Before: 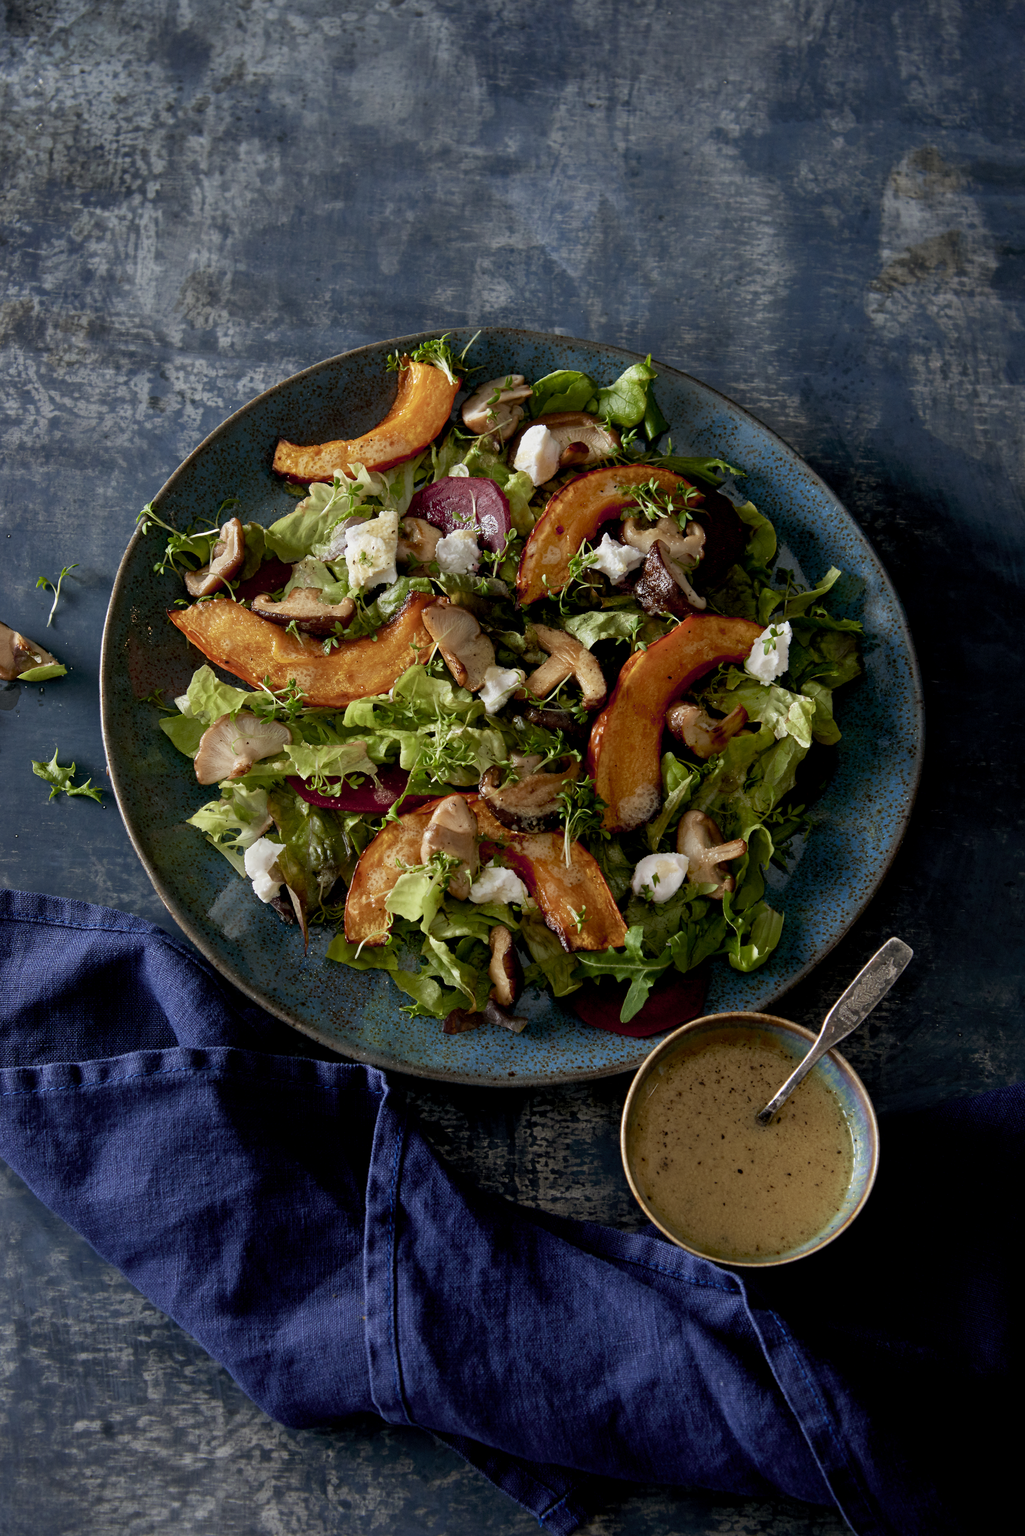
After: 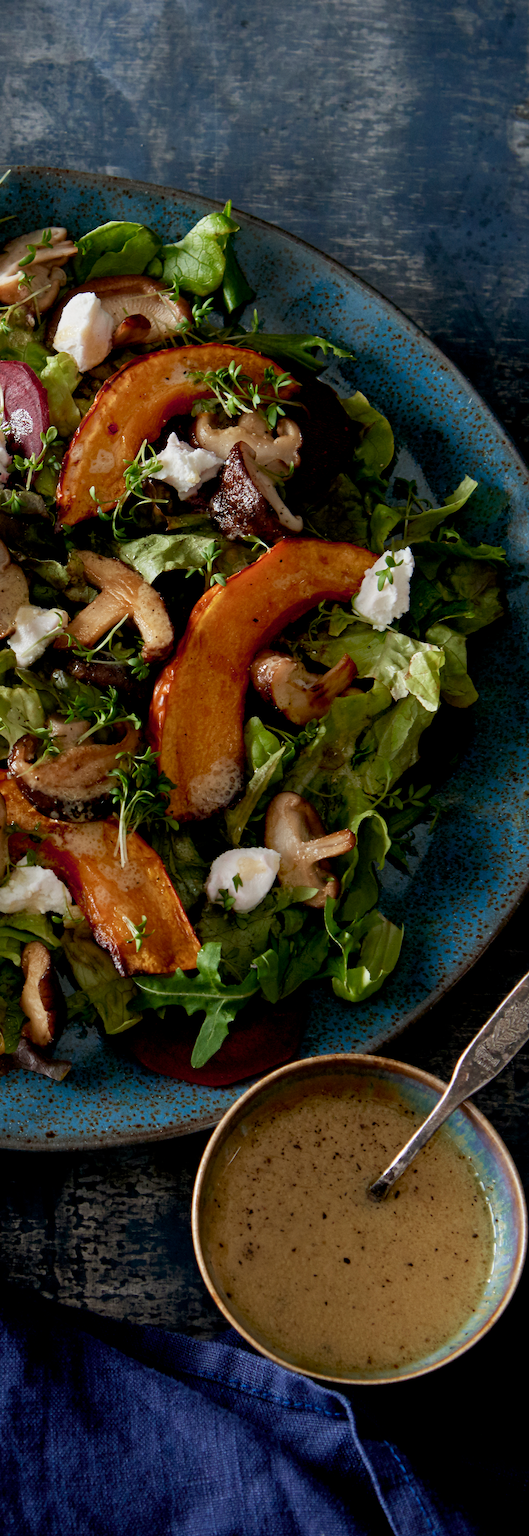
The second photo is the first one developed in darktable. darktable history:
crop: left 46.159%, top 13.014%, right 14.038%, bottom 9.882%
